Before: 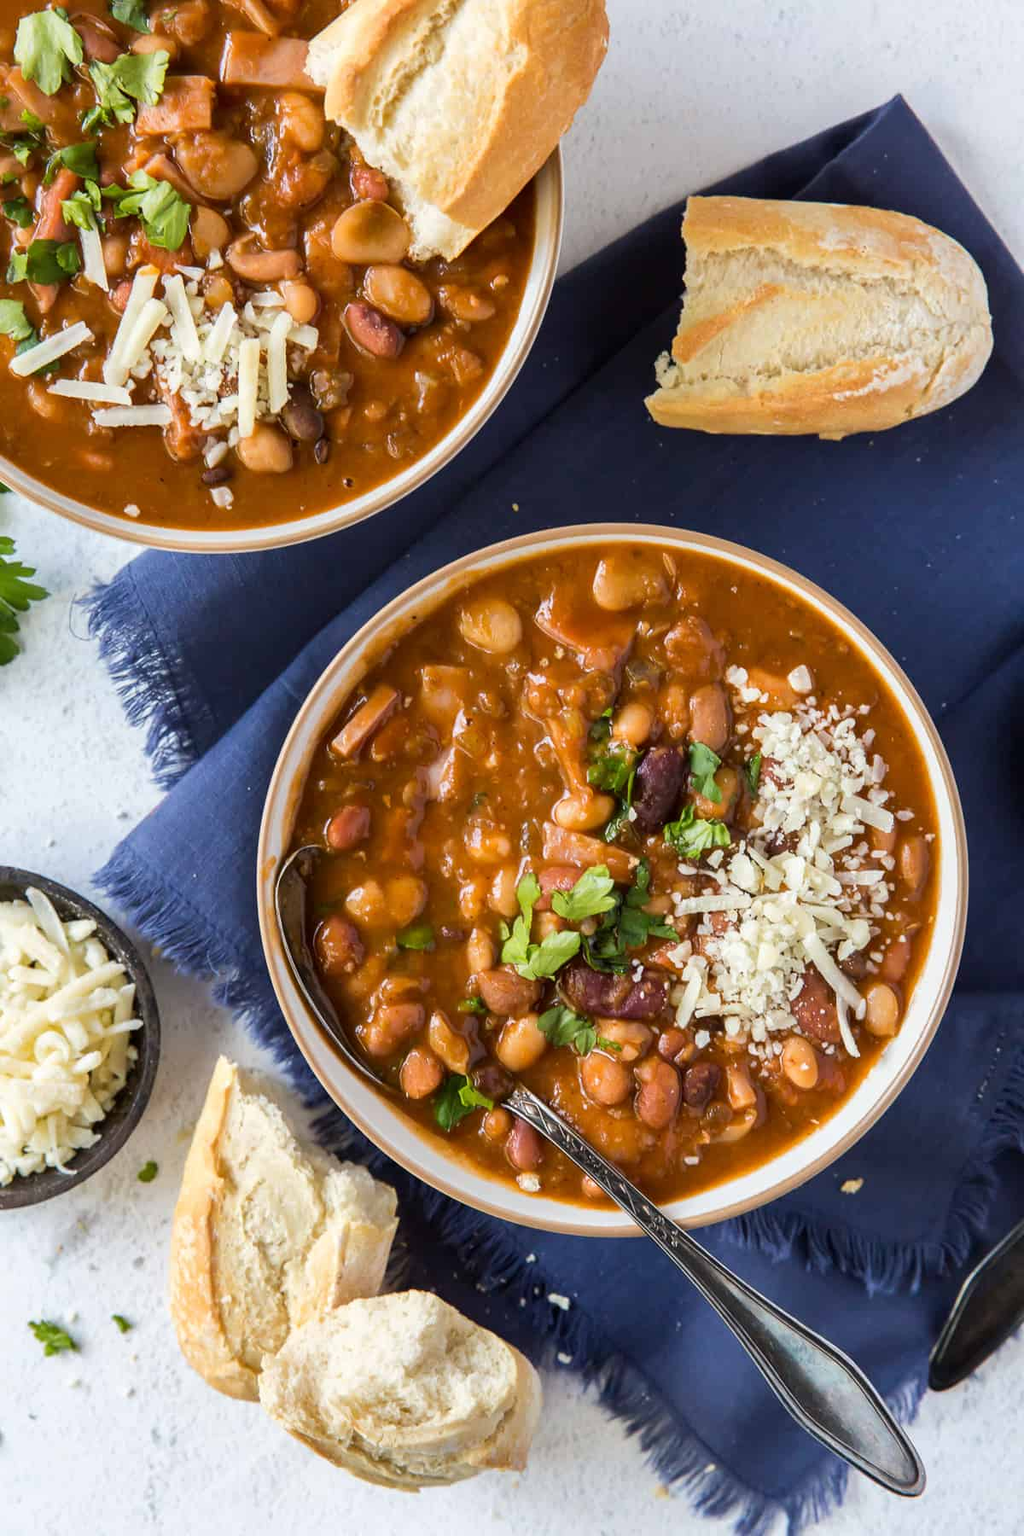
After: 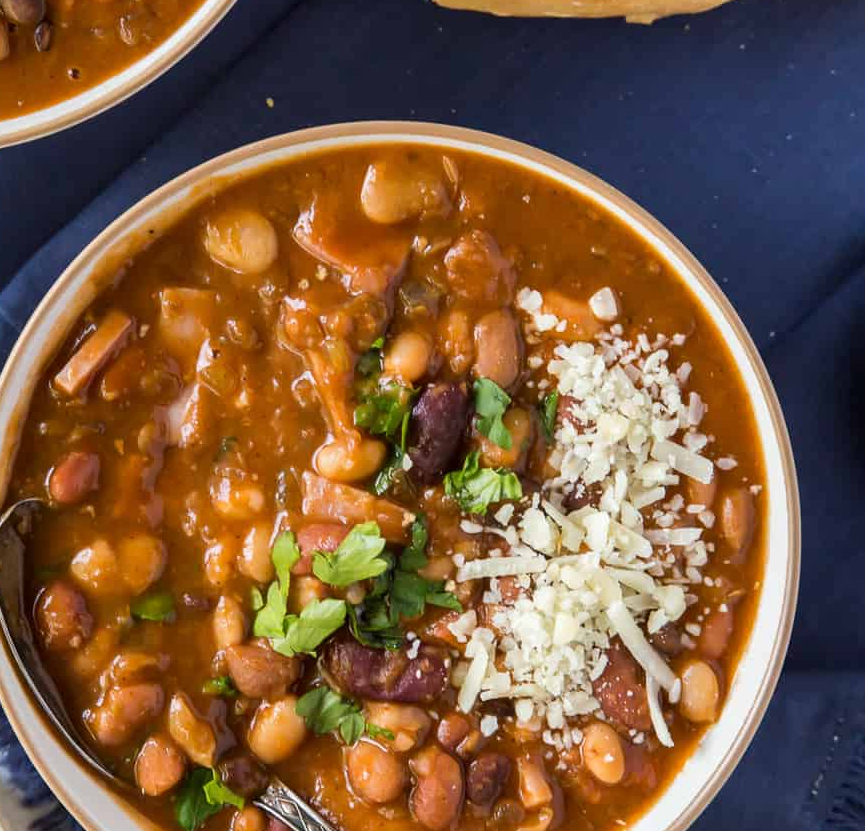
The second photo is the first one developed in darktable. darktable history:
crop and rotate: left 27.887%, top 27.346%, bottom 26.482%
exposure: exposure -0.003 EV, compensate exposure bias true, compensate highlight preservation false
